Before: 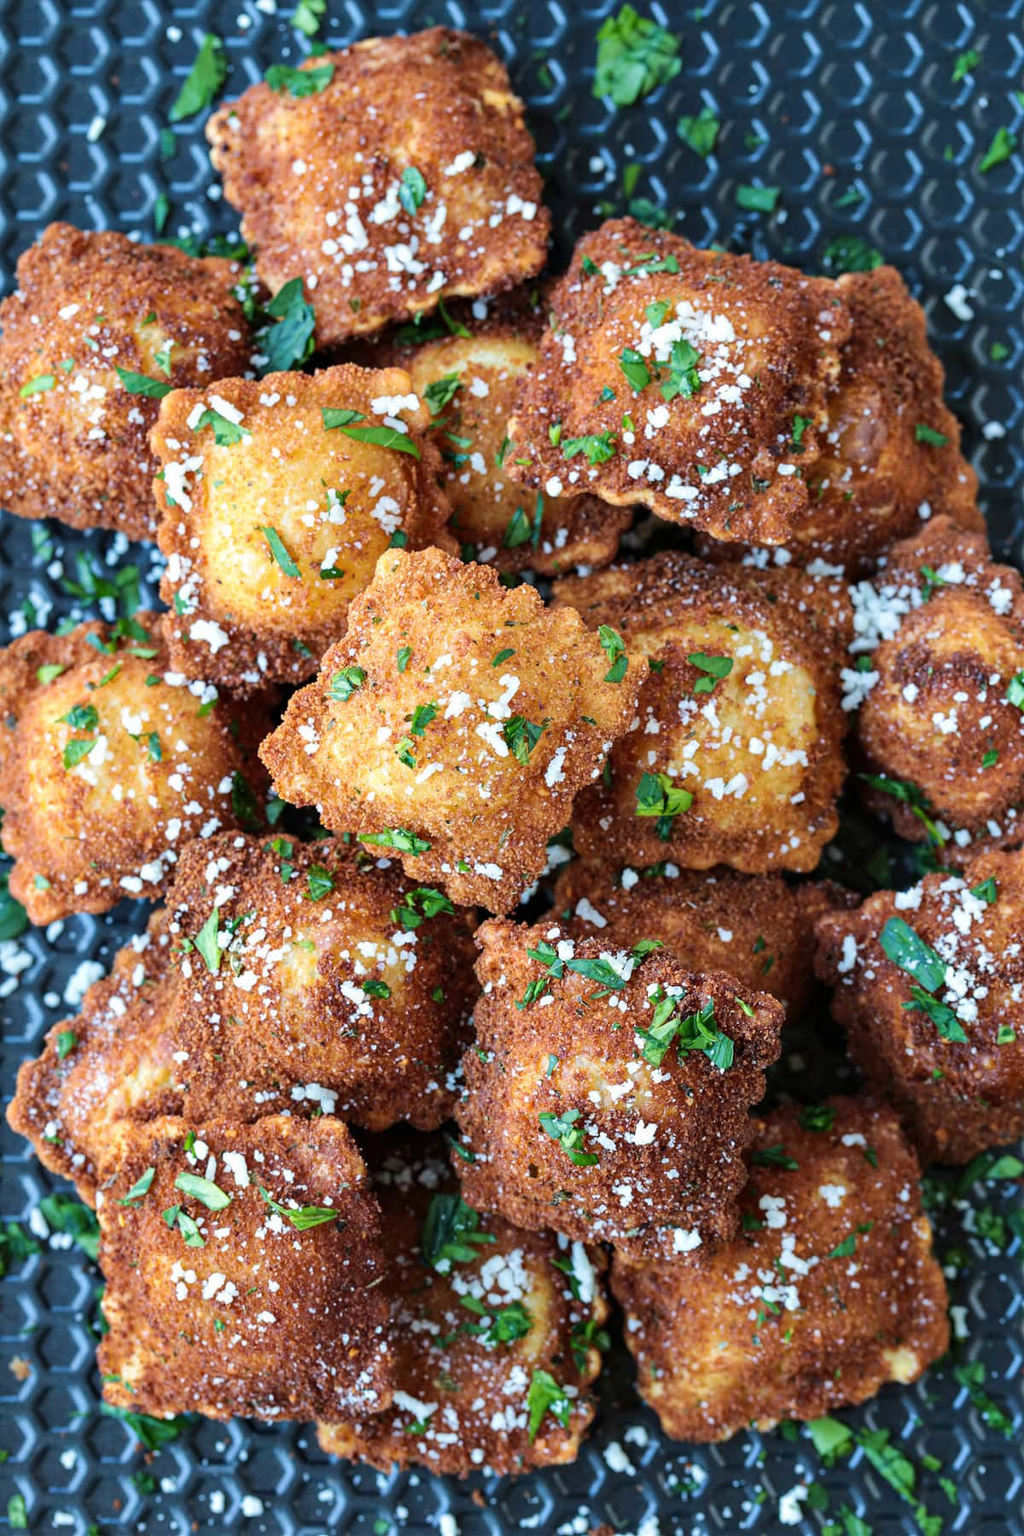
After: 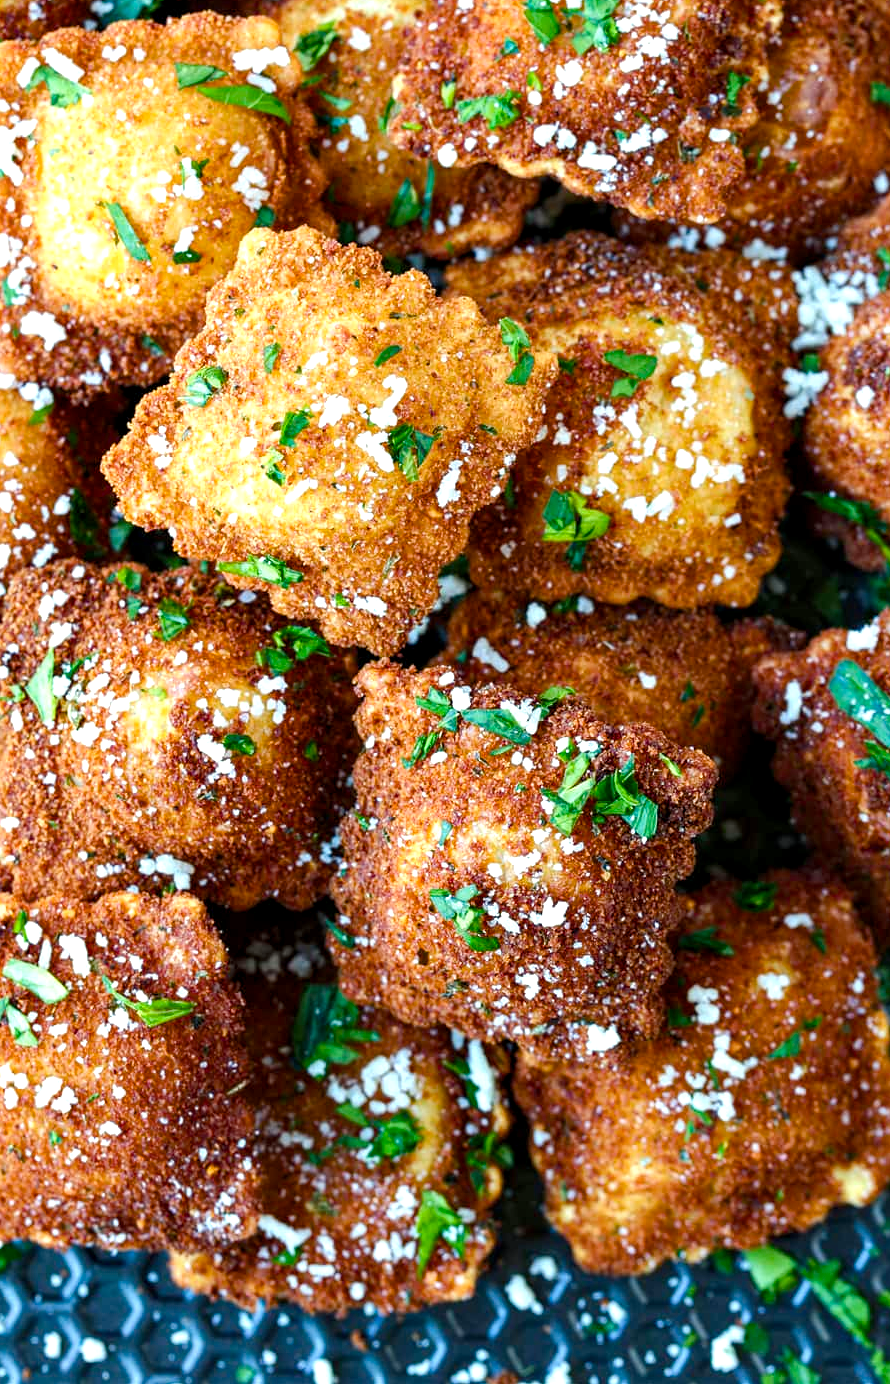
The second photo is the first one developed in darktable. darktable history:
color balance rgb: shadows lift › luminance -4.627%, shadows lift › chroma 1.074%, shadows lift › hue 218.37°, perceptual saturation grading › global saturation 20%, perceptual saturation grading › highlights -25.587%, perceptual saturation grading › shadows 49.804%, perceptual brilliance grading › global brilliance 11.515%
tone equalizer: edges refinement/feathering 500, mask exposure compensation -1.57 EV, preserve details no
local contrast: highlights 105%, shadows 100%, detail 119%, midtone range 0.2
crop: left 16.844%, top 23.095%, right 8.938%
color correction: highlights a* -2.6, highlights b* 2.32
